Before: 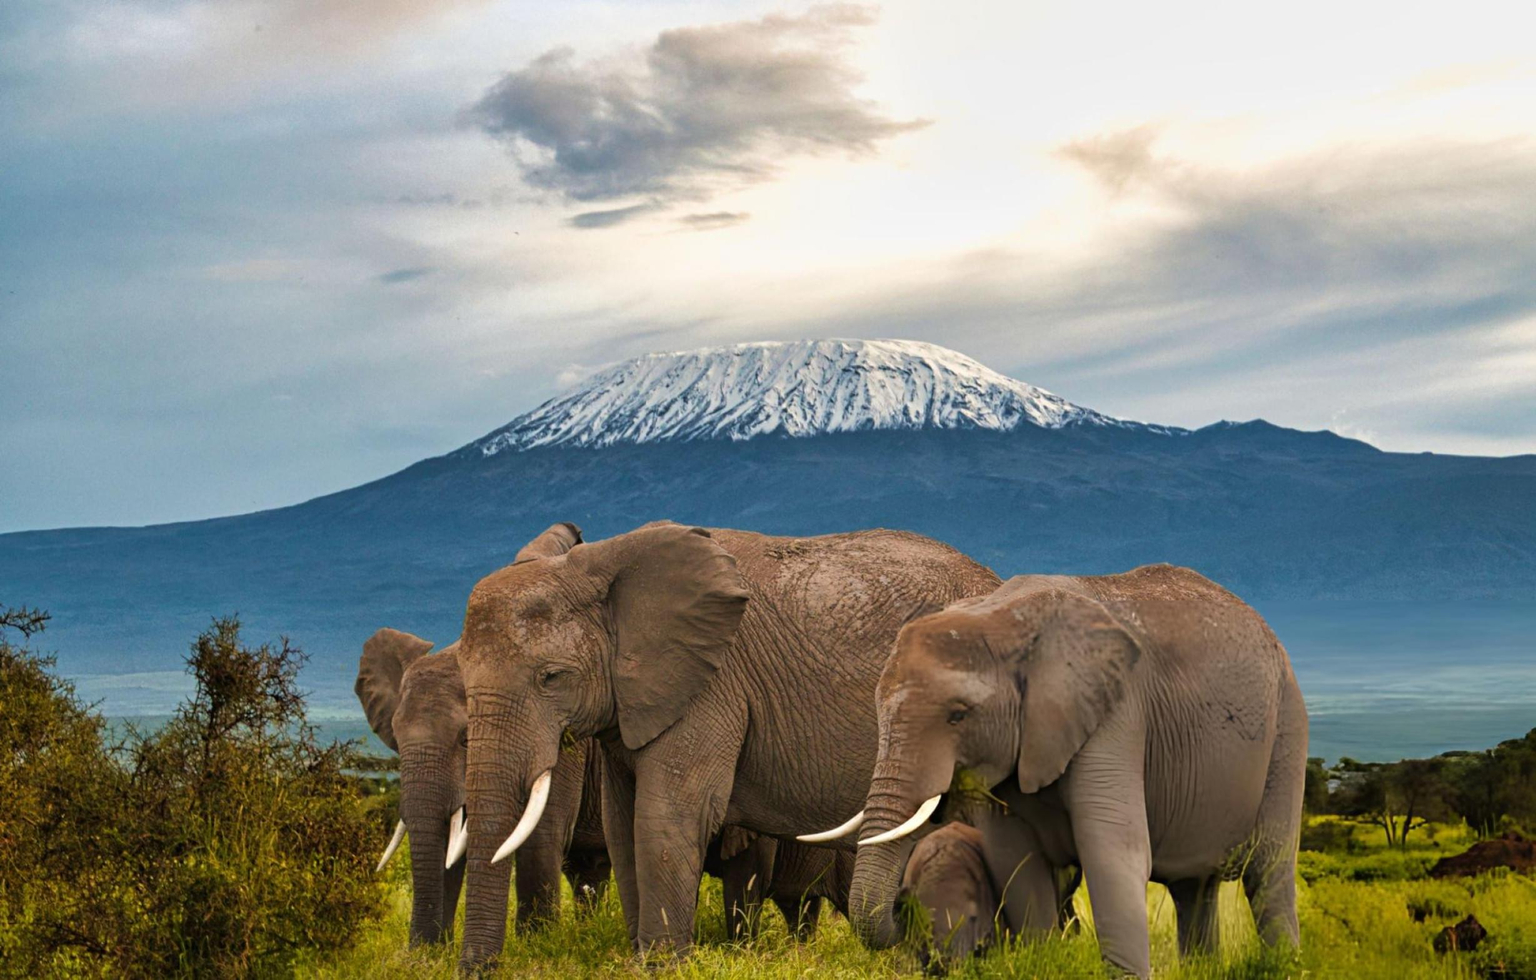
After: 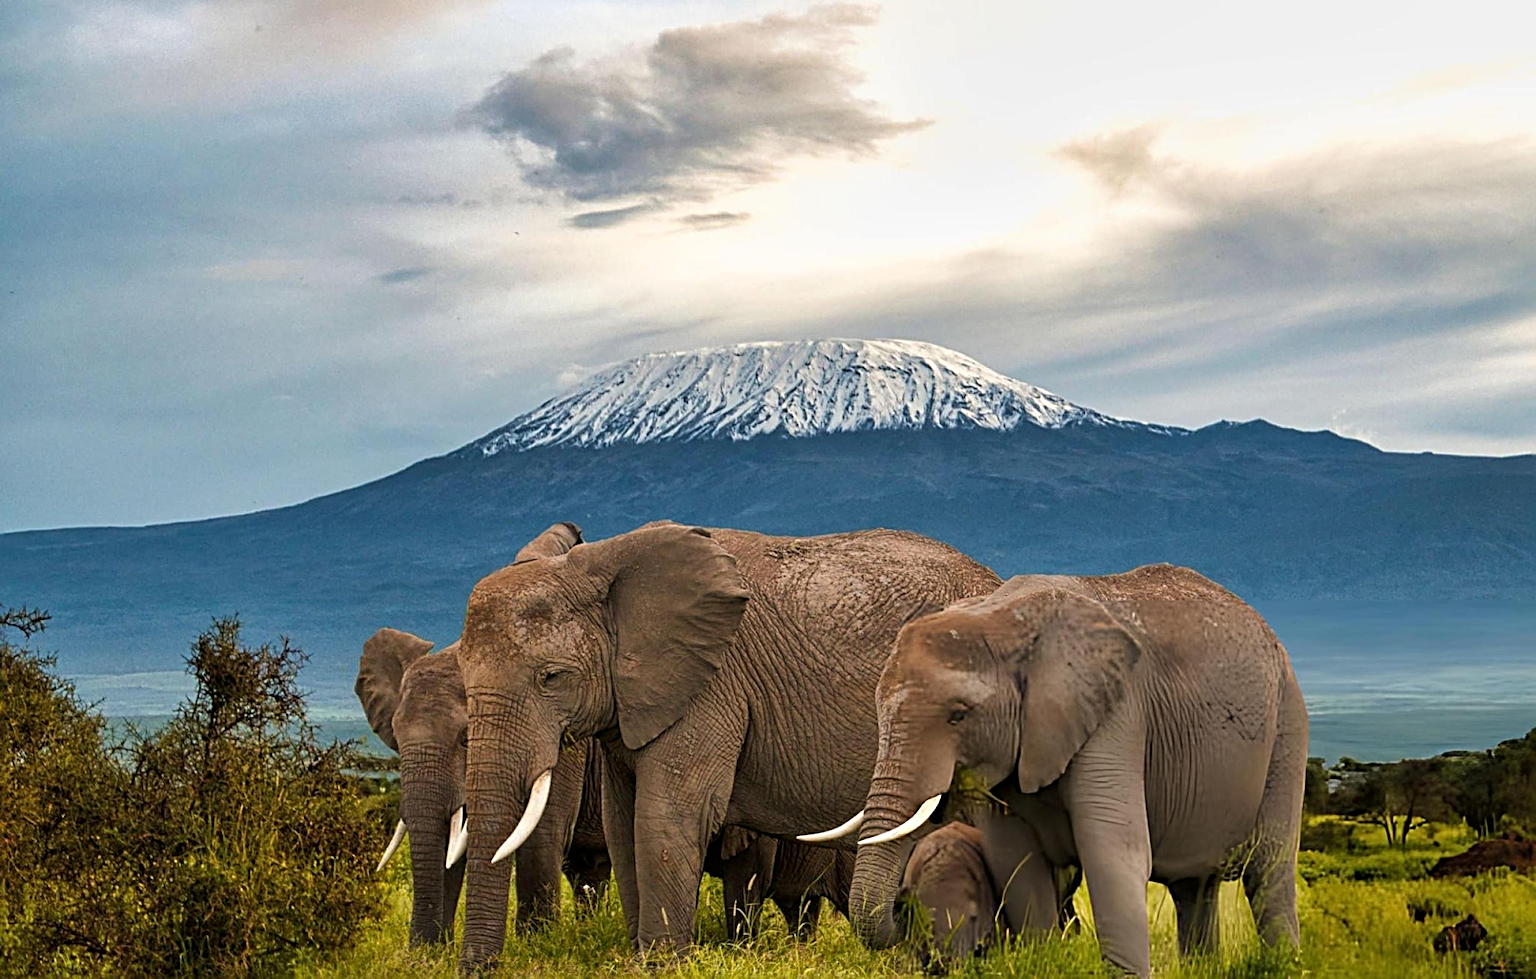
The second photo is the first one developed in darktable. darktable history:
sharpen: radius 3.025, amount 0.757
local contrast: highlights 100%, shadows 100%, detail 120%, midtone range 0.2
